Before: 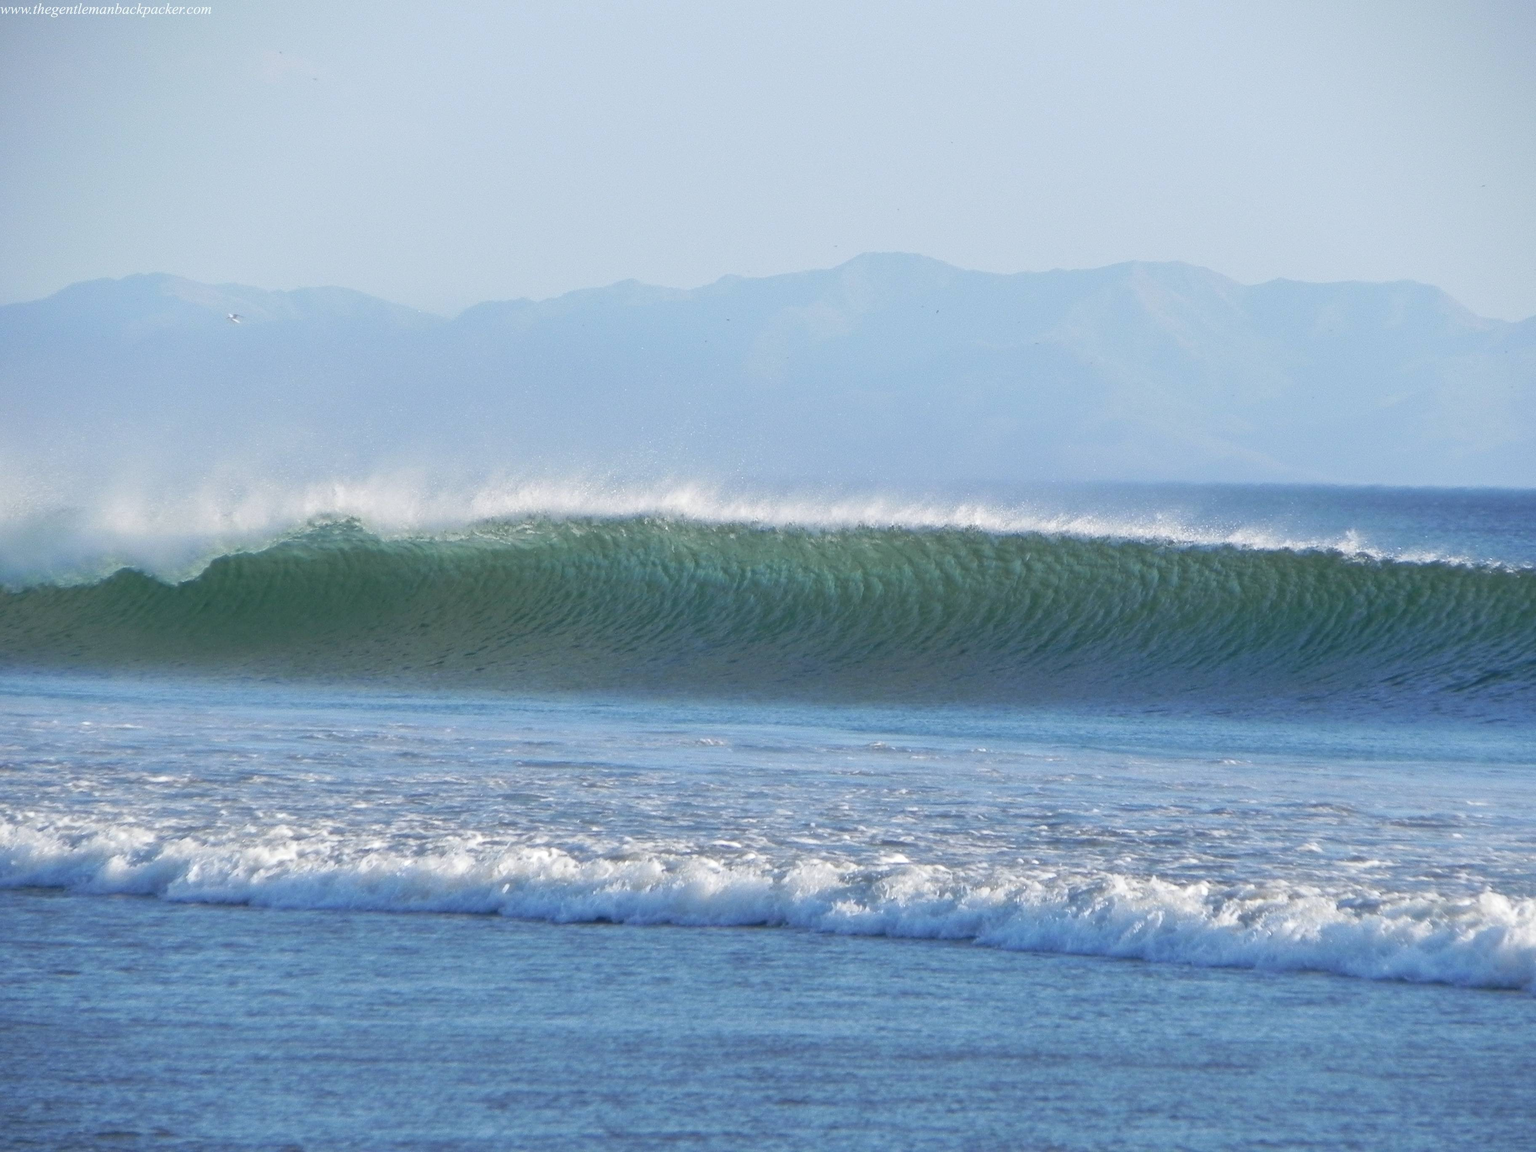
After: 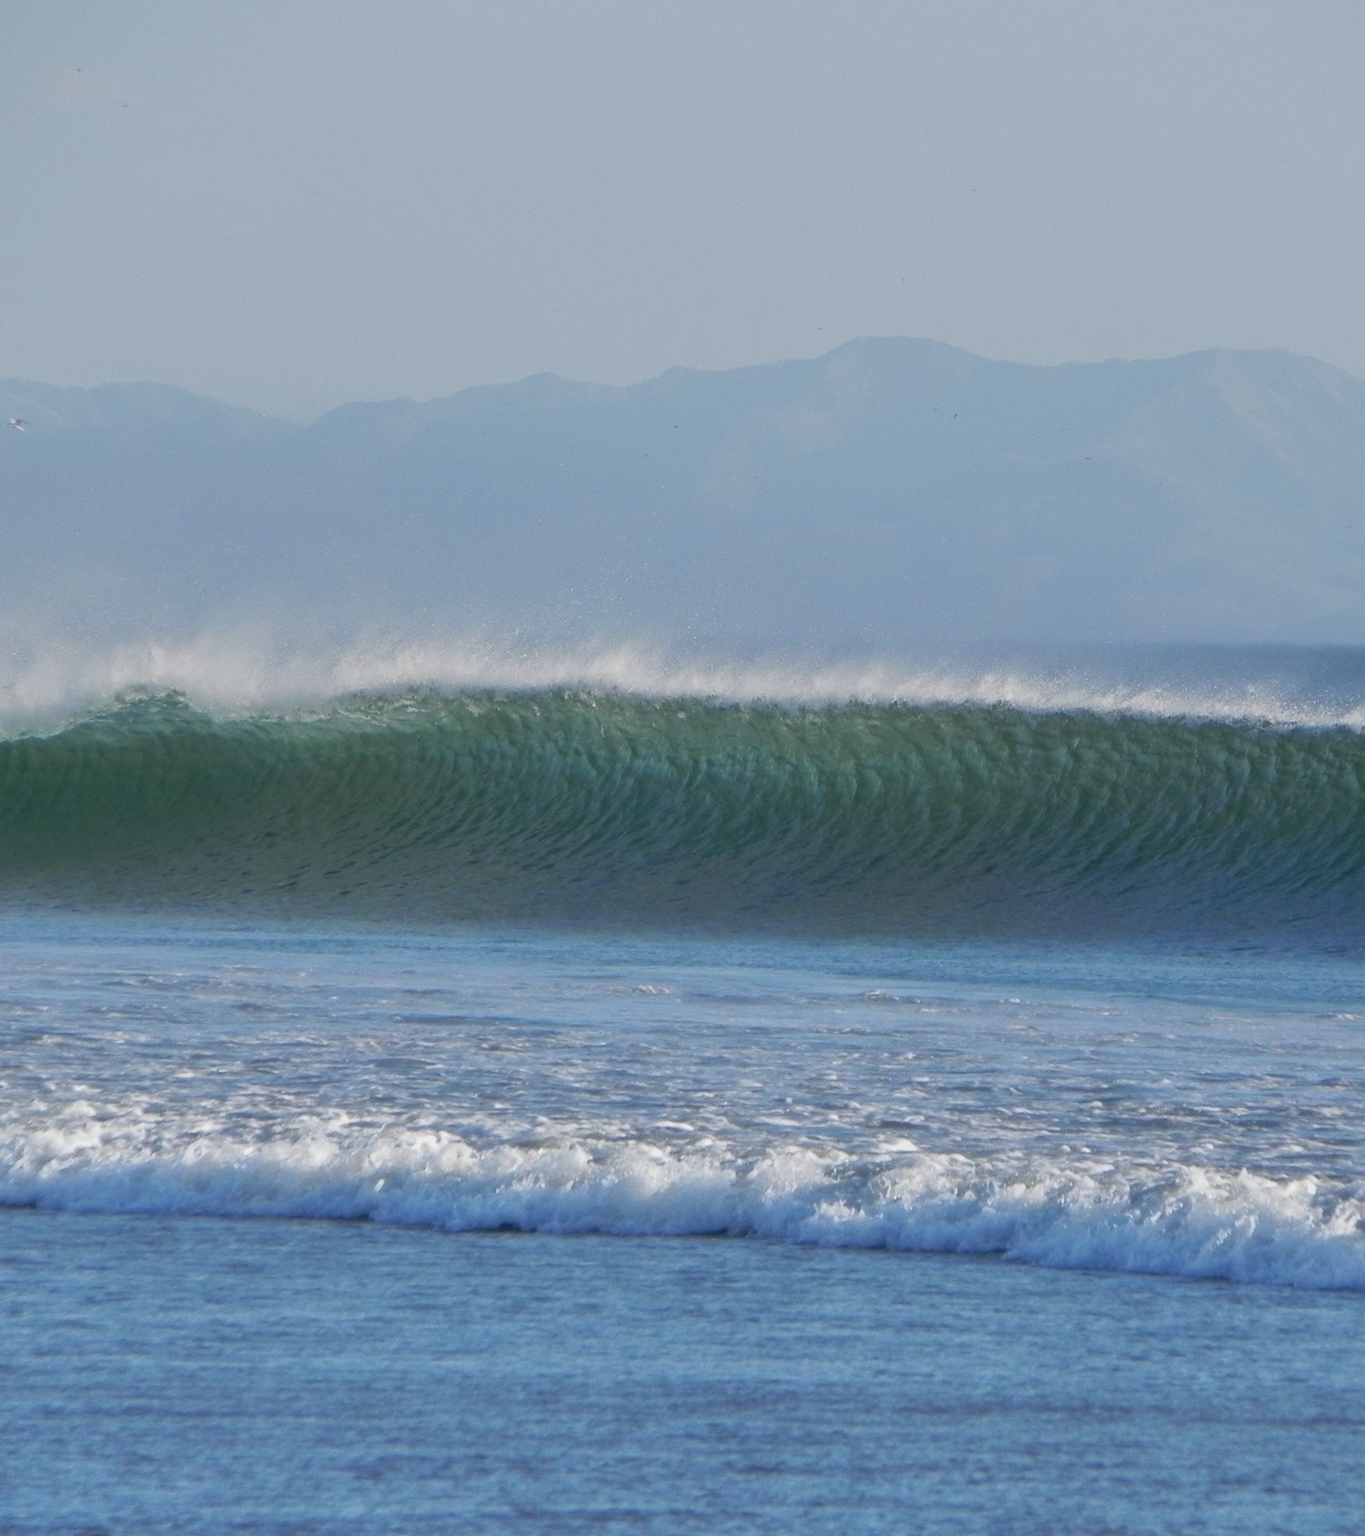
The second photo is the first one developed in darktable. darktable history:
crop and rotate: left 14.436%, right 18.898%
graduated density: rotation 5.63°, offset 76.9
